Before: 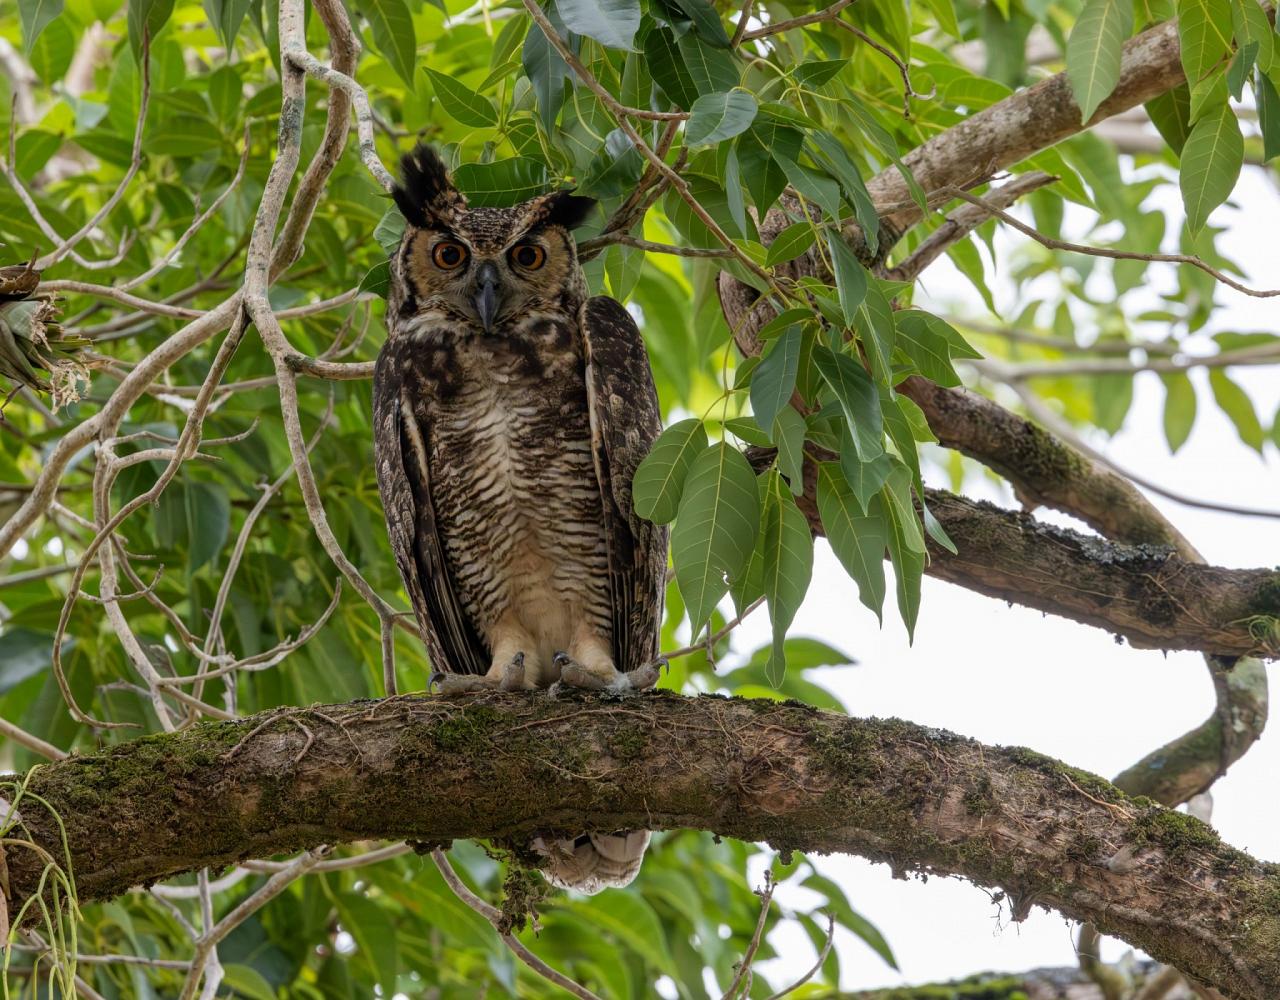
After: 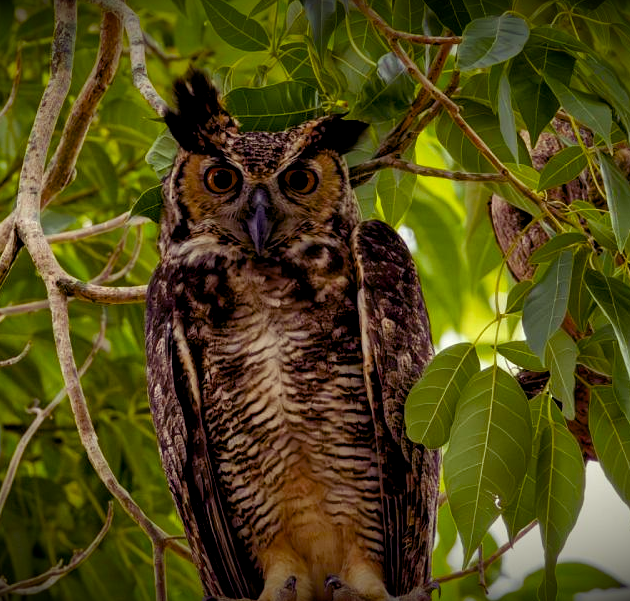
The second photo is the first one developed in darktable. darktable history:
crop: left 17.835%, top 7.675%, right 32.881%, bottom 32.213%
color balance rgb: shadows lift › luminance -21.66%, shadows lift › chroma 8.98%, shadows lift › hue 283.37°, power › chroma 1.05%, power › hue 25.59°, highlights gain › luminance 6.08%, highlights gain › chroma 2.55%, highlights gain › hue 90°, global offset › luminance -0.87%, perceptual saturation grading › global saturation 25%, perceptual saturation grading › highlights -28.39%, perceptual saturation grading › shadows 33.98%
vignetting: fall-off start 98.29%, fall-off radius 100%, brightness -1, saturation 0.5, width/height ratio 1.428
contrast equalizer: octaves 7, y [[0.5, 0.502, 0.506, 0.511, 0.52, 0.537], [0.5 ×6], [0.505, 0.509, 0.518, 0.534, 0.553, 0.561], [0 ×6], [0 ×6]]
